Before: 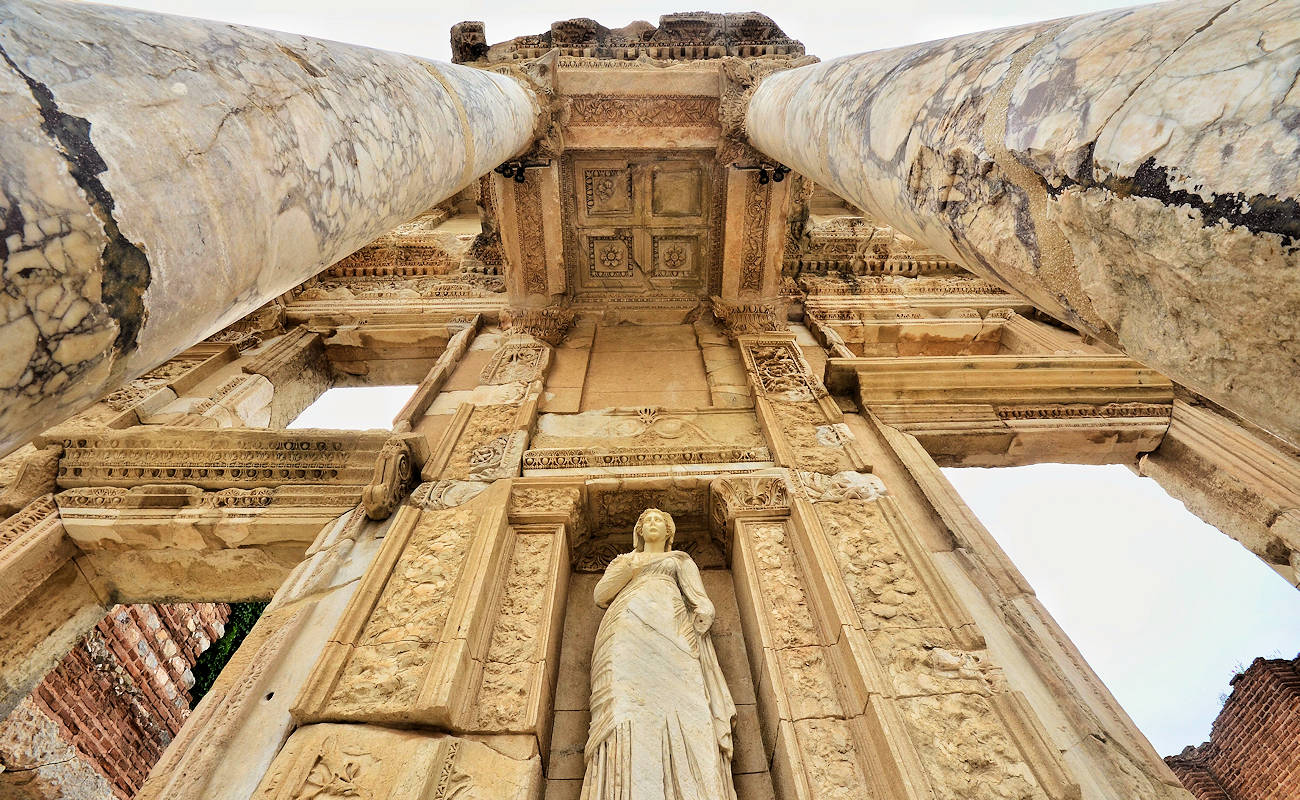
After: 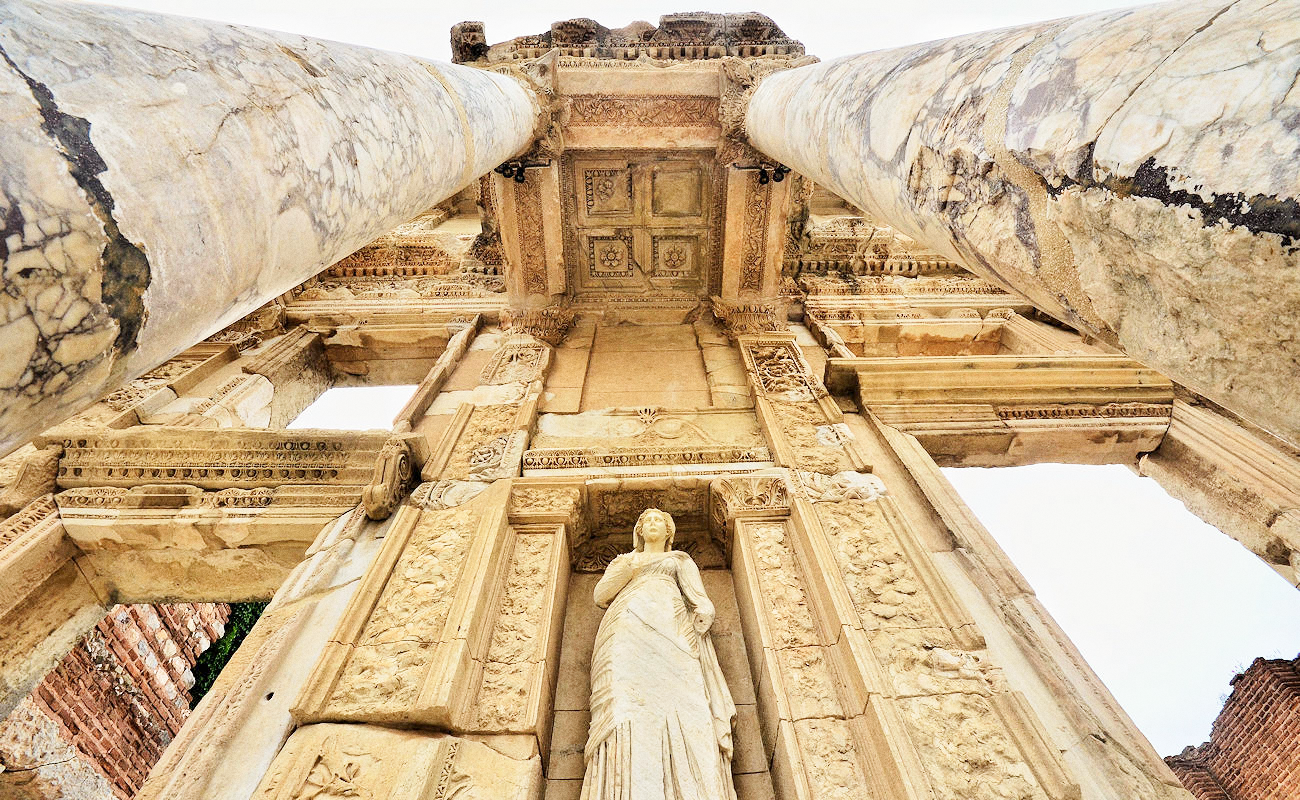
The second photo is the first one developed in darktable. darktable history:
grain: coarseness 0.09 ISO
base curve: curves: ch0 [(0, 0) (0.204, 0.334) (0.55, 0.733) (1, 1)], preserve colors none
